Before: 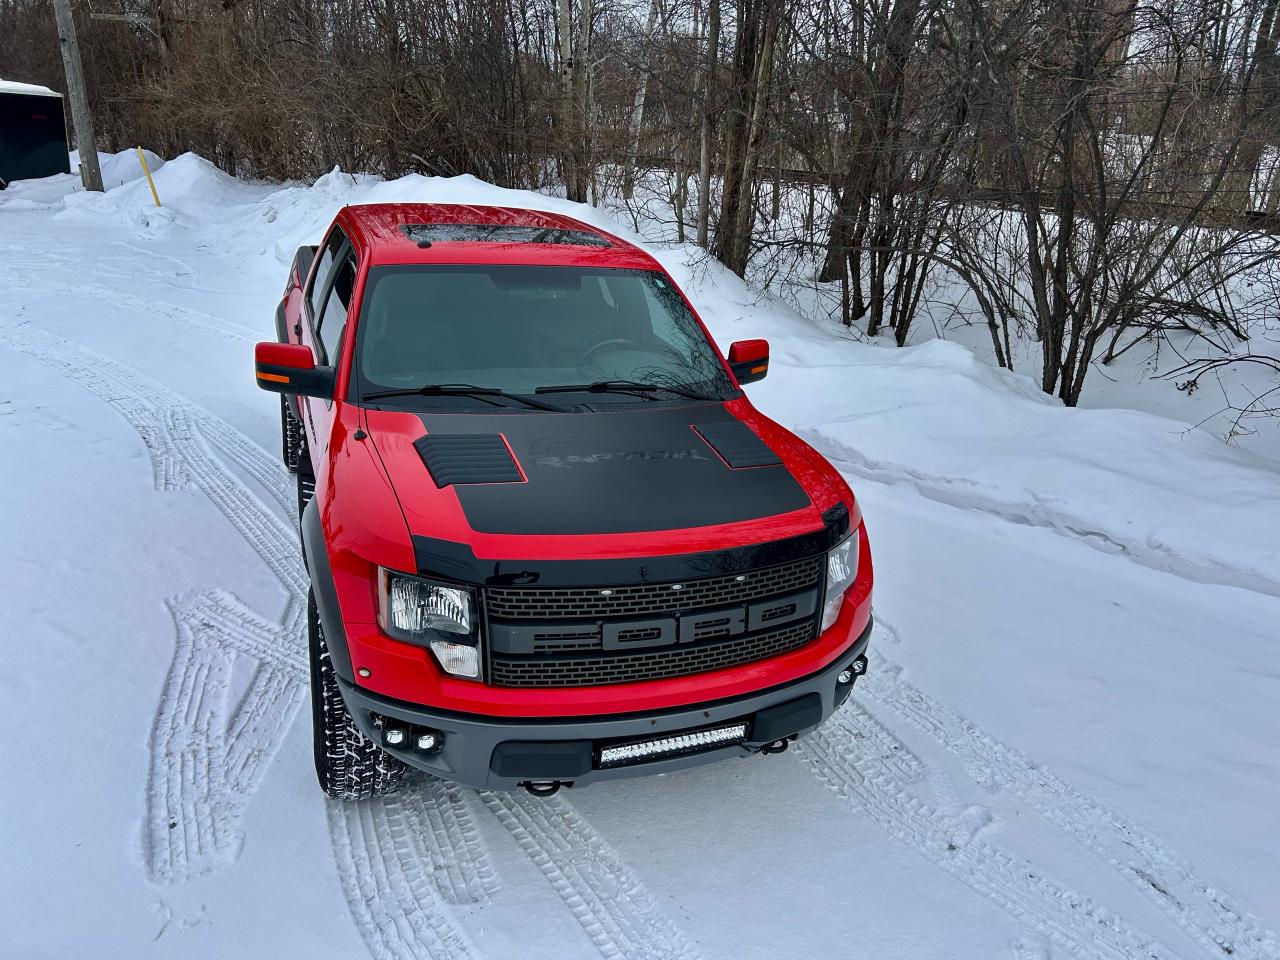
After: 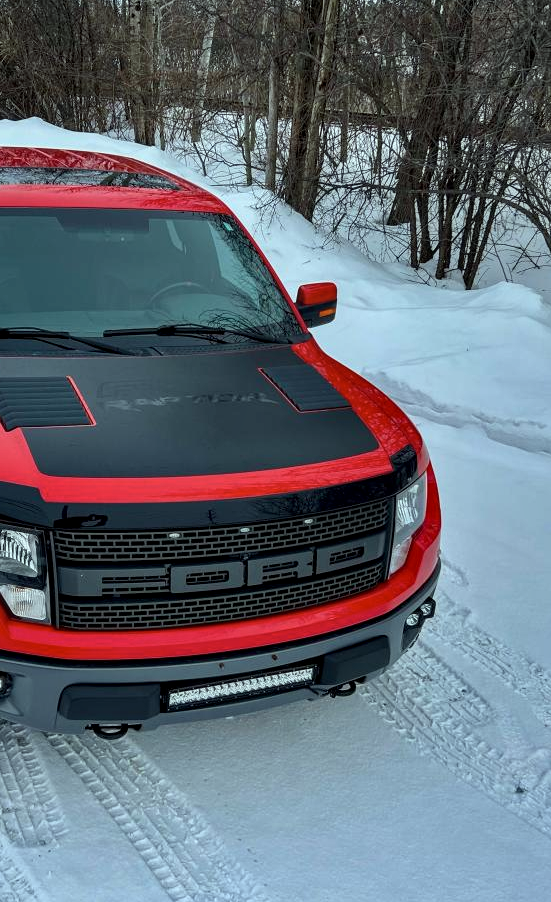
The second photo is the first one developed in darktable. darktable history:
crop: left 33.783%, top 5.997%, right 23.117%
local contrast: on, module defaults
color correction: highlights a* -6.91, highlights b* 0.437
shadows and highlights: shadows 23.18, highlights -49.22, soften with gaussian
